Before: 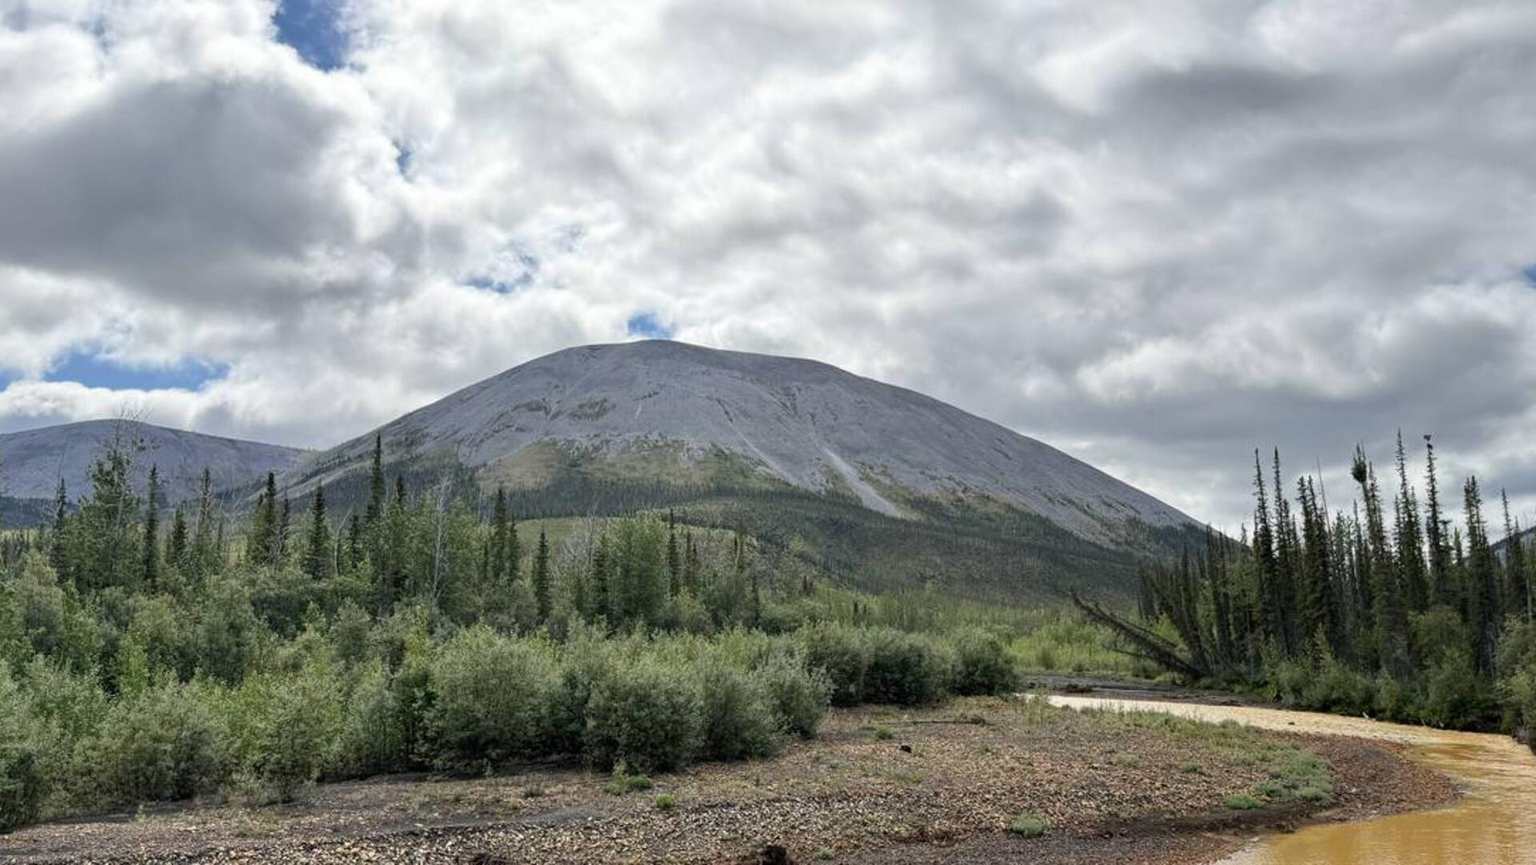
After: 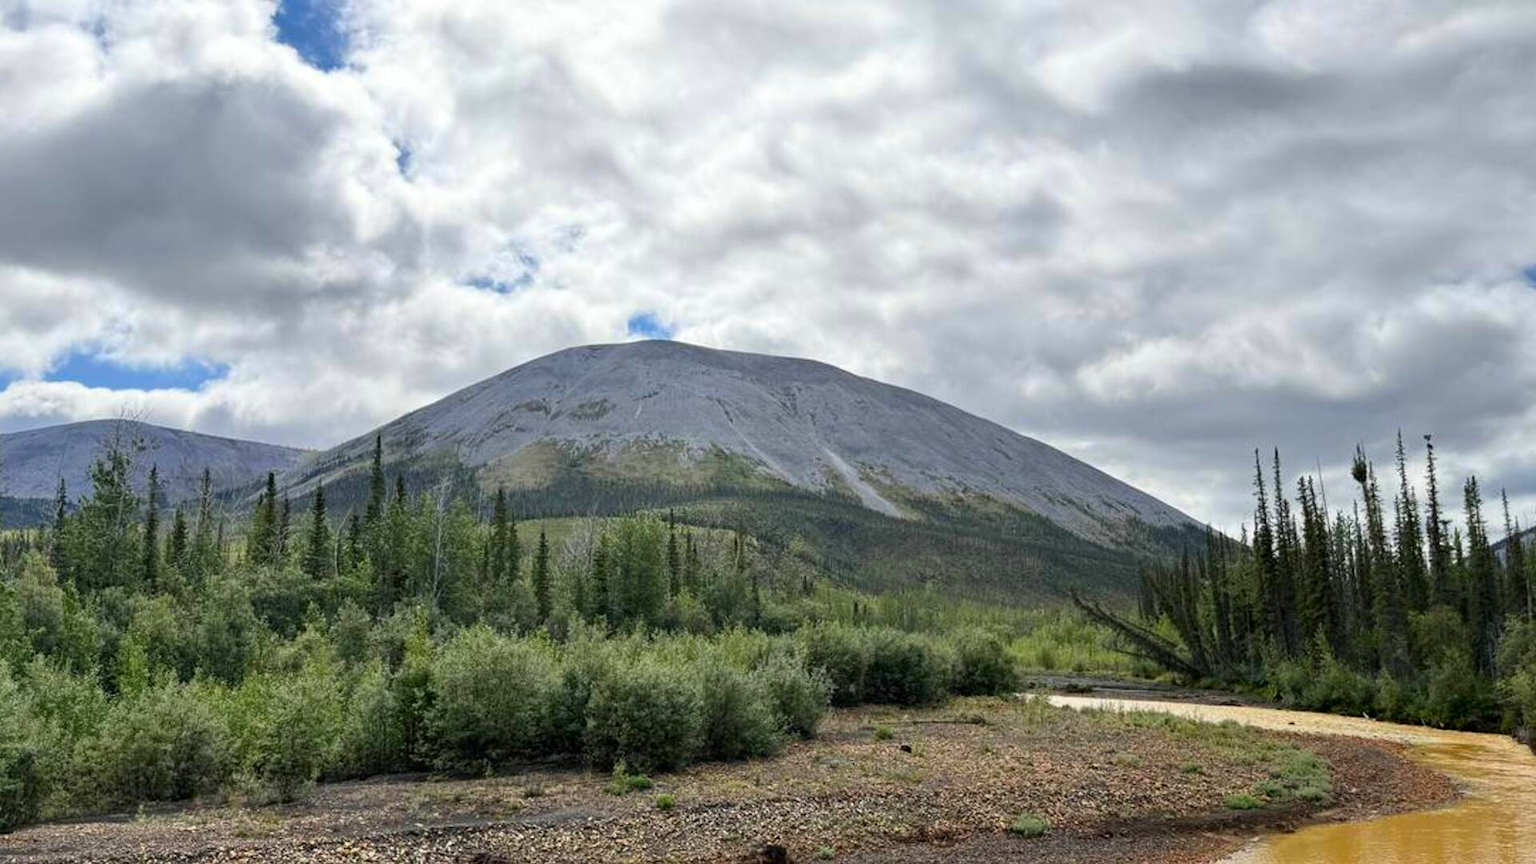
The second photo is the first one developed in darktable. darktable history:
contrast brightness saturation: contrast 0.087, saturation 0.282
